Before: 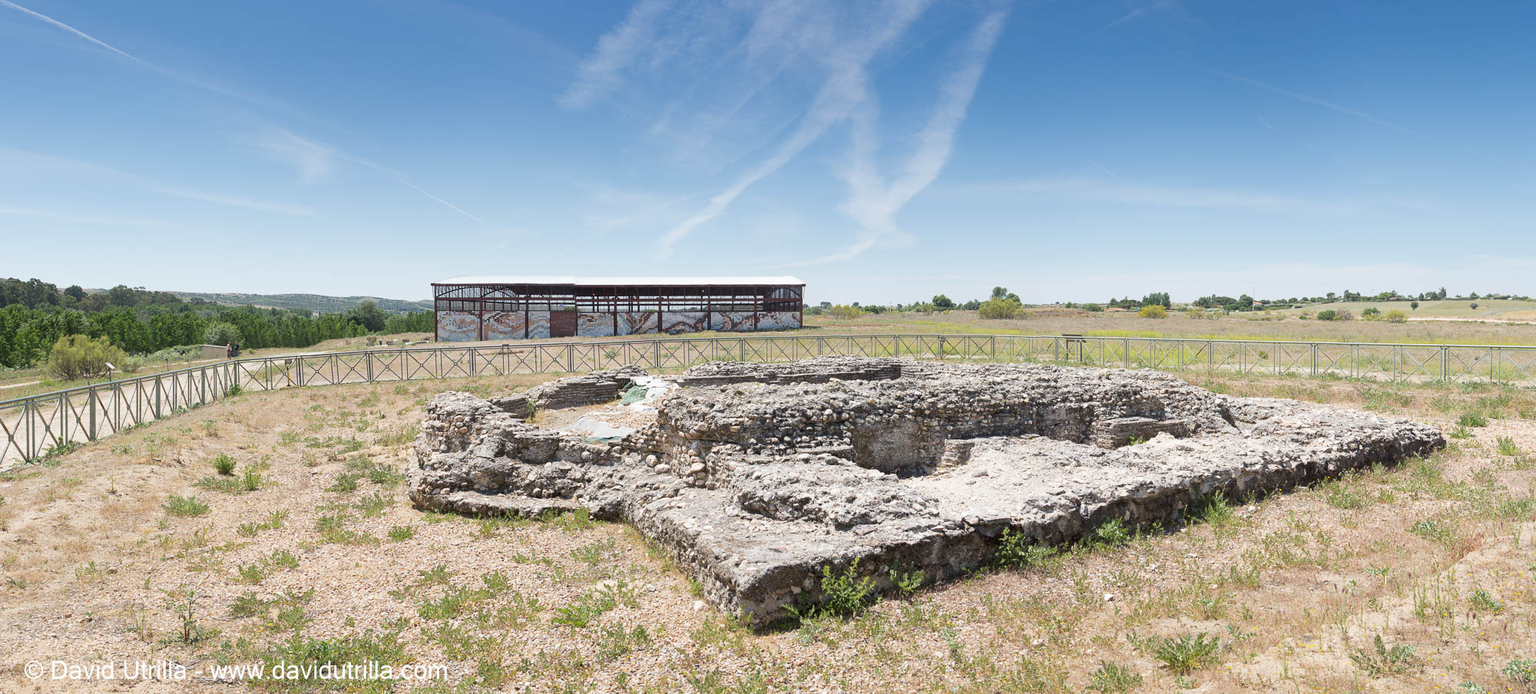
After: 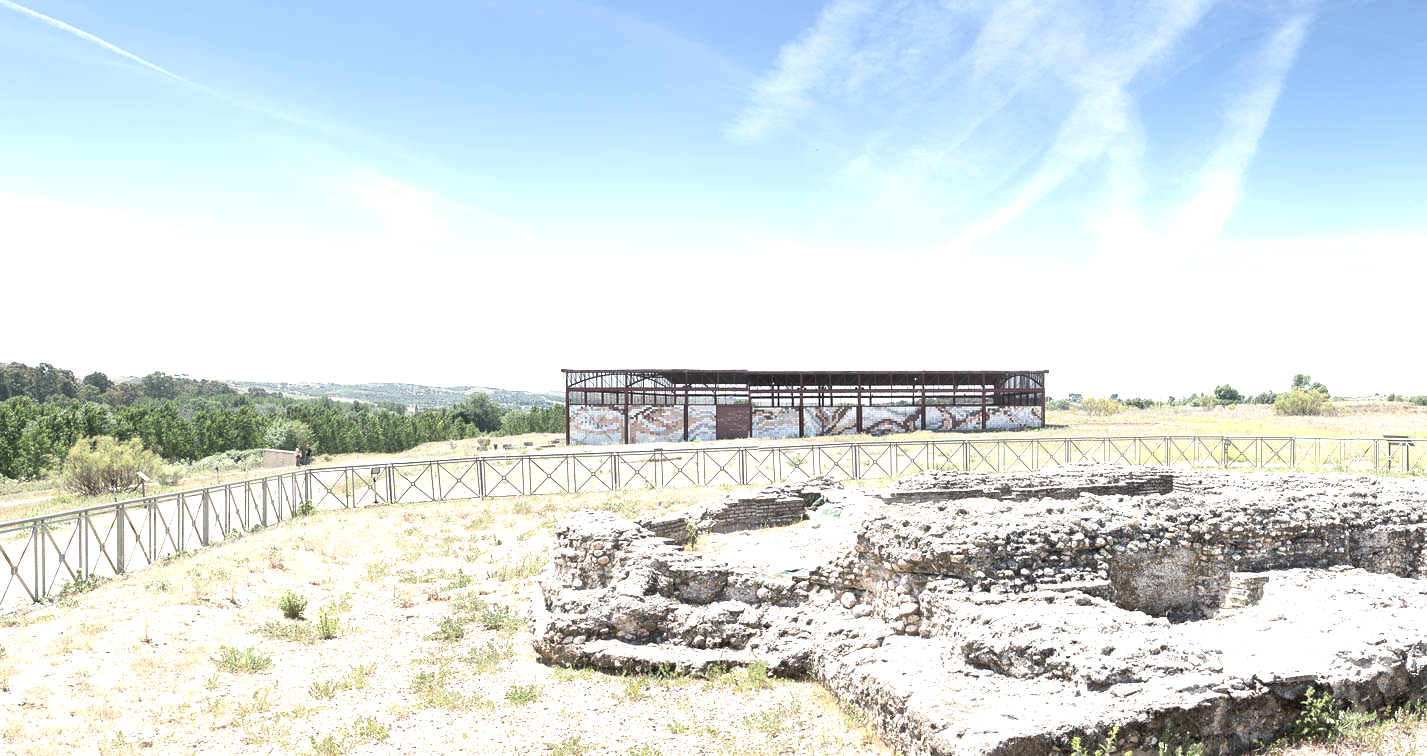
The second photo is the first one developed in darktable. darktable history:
crop: right 28.628%, bottom 16.301%
contrast brightness saturation: contrast 0.098, saturation -0.354
exposure: black level correction 0, exposure 1.2 EV, compensate exposure bias true, compensate highlight preservation false
